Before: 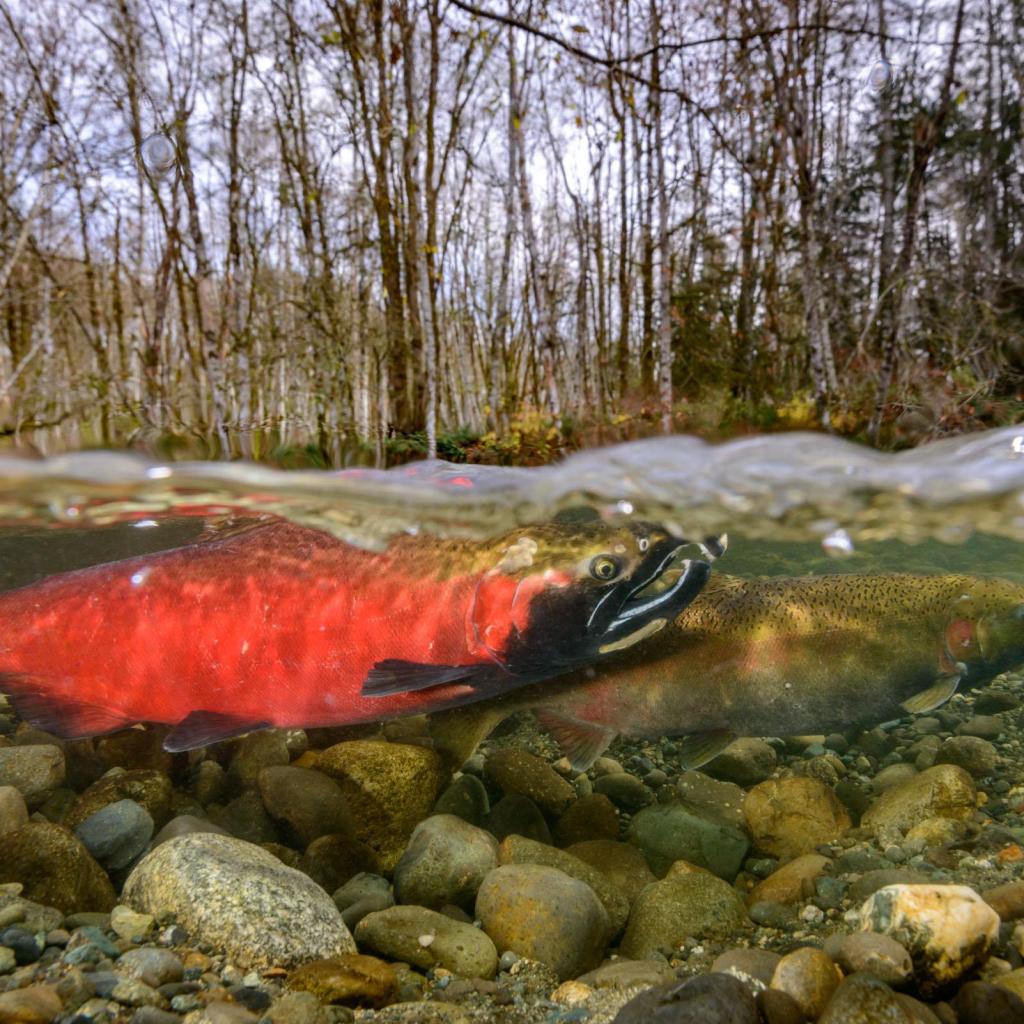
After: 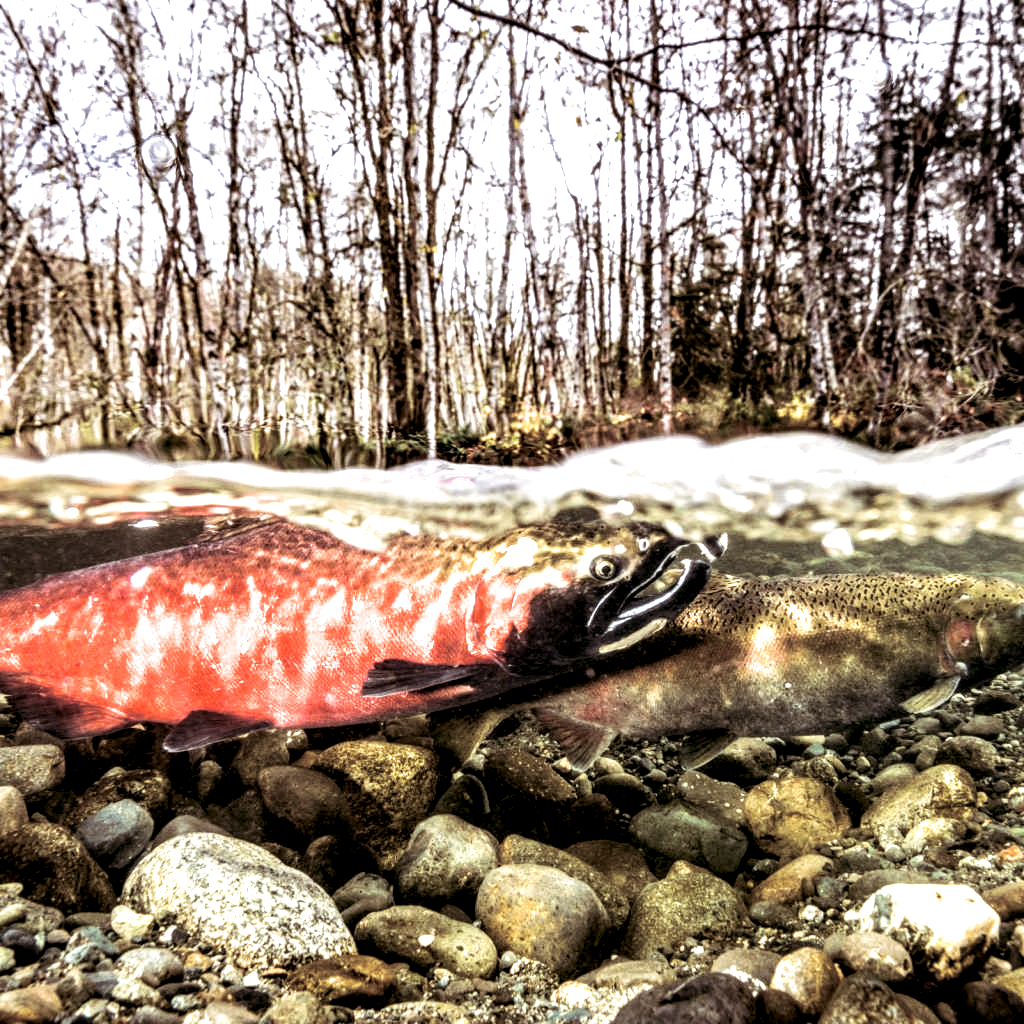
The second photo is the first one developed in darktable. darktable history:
tone equalizer: on, module defaults
color balance rgb: perceptual saturation grading › global saturation 20%, perceptual saturation grading › highlights -25%, perceptual saturation grading › shadows 50%, global vibrance -25%
white balance: emerald 1
local contrast: detail 203%
exposure: black level correction 0, exposure 1.2 EV, compensate exposure bias true, compensate highlight preservation false
fill light: on, module defaults
split-toning: shadows › saturation 0.24, highlights › hue 54°, highlights › saturation 0.24
contrast brightness saturation: contrast 0.11, saturation -0.17
